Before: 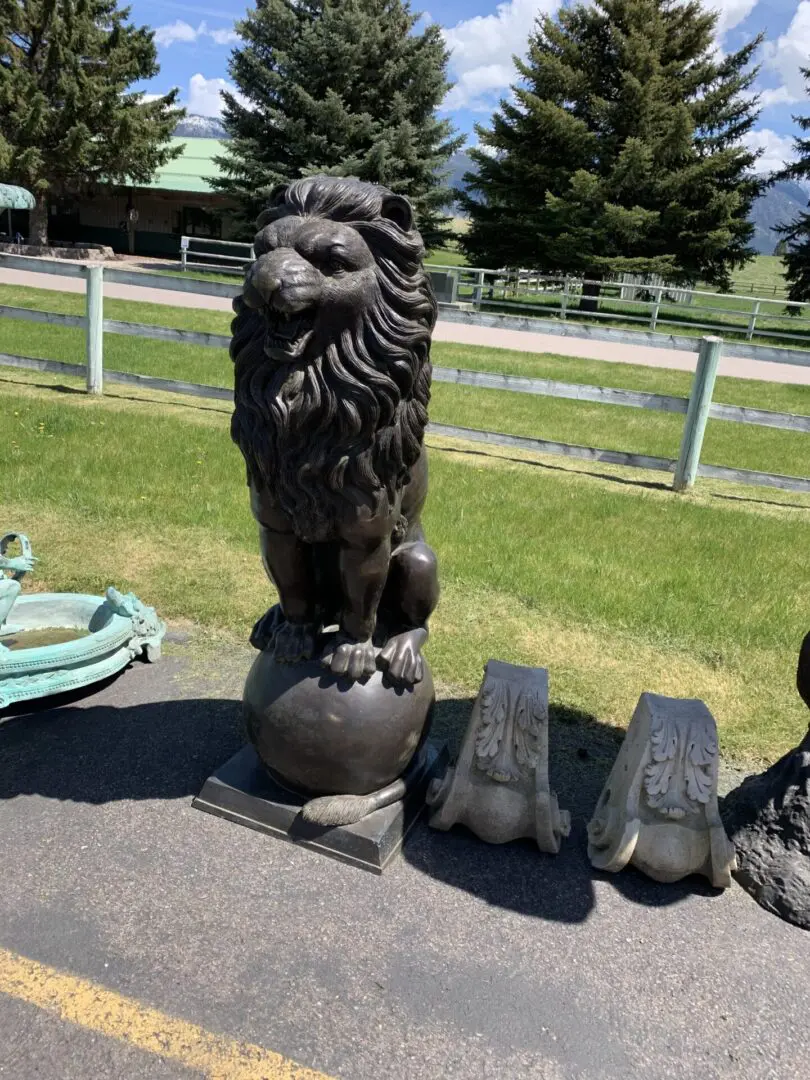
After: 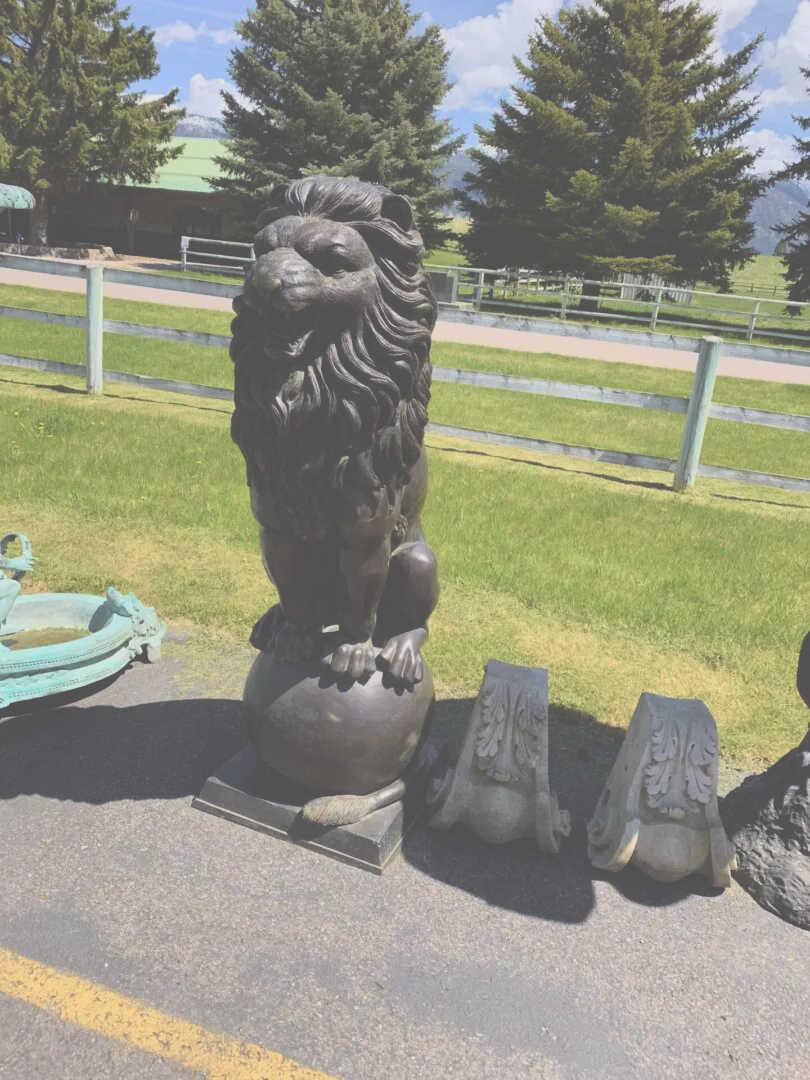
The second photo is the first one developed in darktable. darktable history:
exposure: black level correction -0.087, compensate highlight preservation false
tone curve: curves: ch0 [(0, 0) (0.091, 0.066) (0.184, 0.16) (0.491, 0.519) (0.748, 0.765) (1, 0.919)]; ch1 [(0, 0) (0.179, 0.173) (0.322, 0.32) (0.424, 0.424) (0.502, 0.504) (0.56, 0.575) (0.631, 0.675) (0.777, 0.806) (1, 1)]; ch2 [(0, 0) (0.434, 0.447) (0.497, 0.498) (0.539, 0.566) (0.676, 0.691) (1, 1)], color space Lab, independent channels, preserve colors none
